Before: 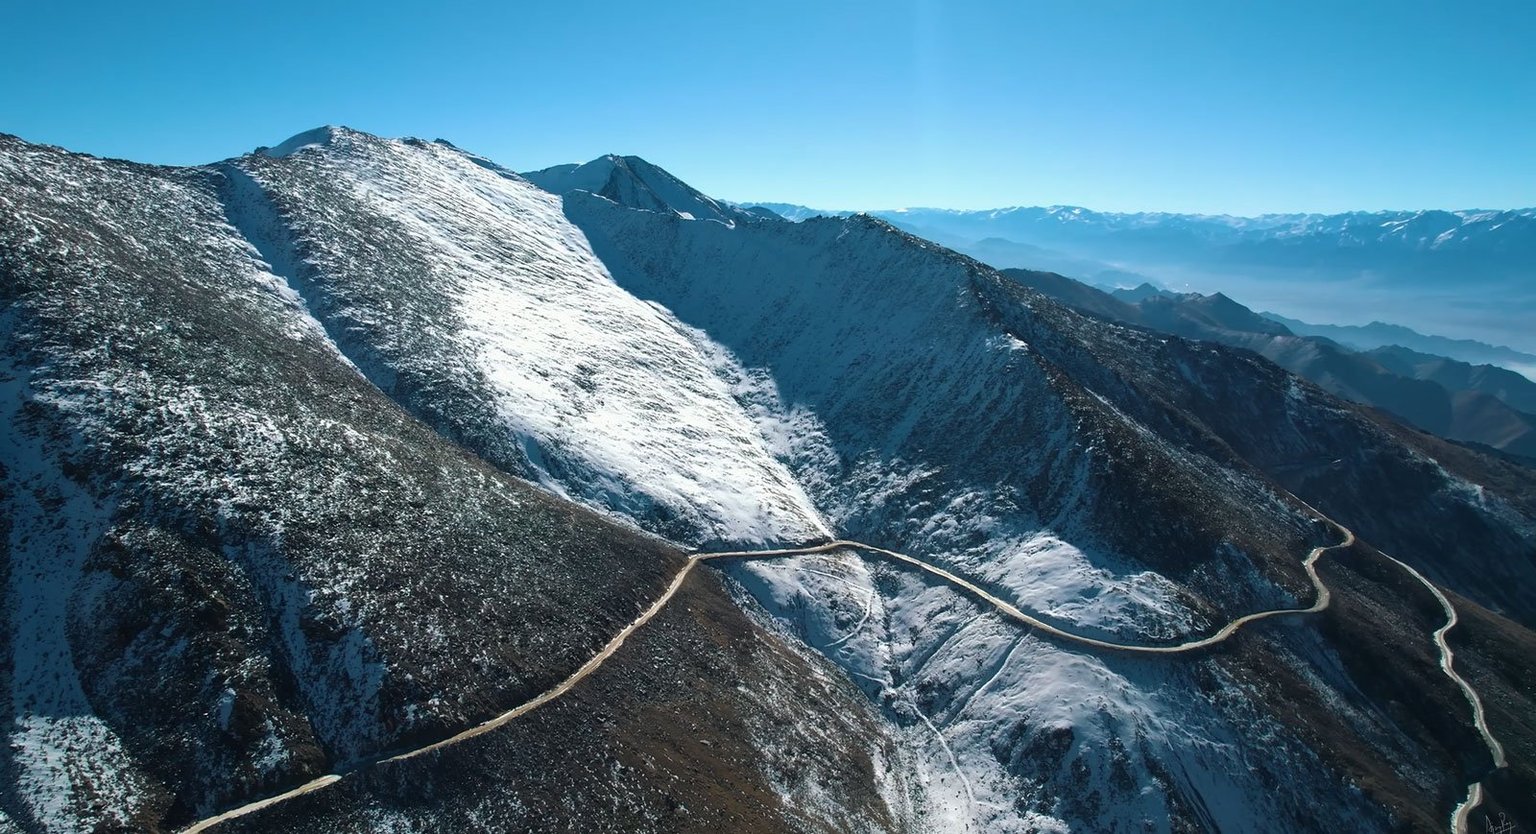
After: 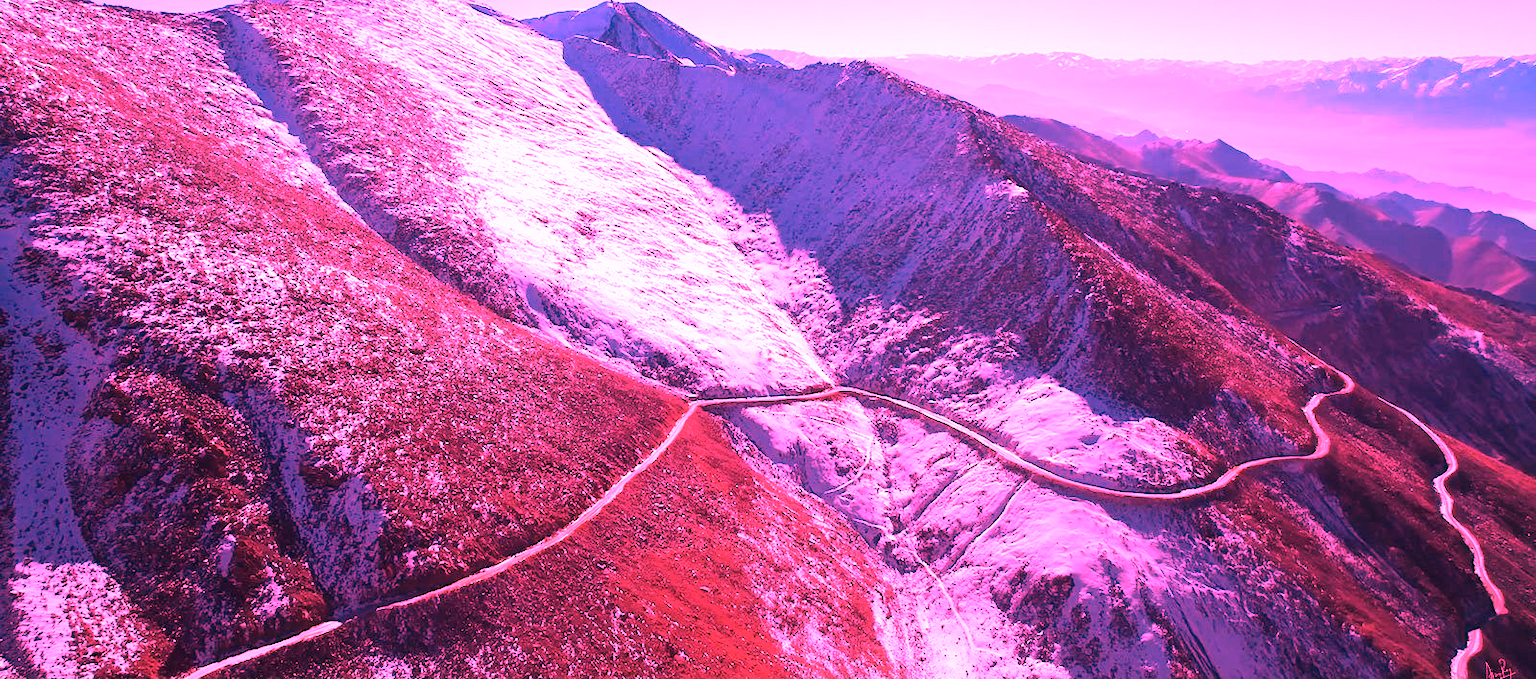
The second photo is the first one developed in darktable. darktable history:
crop and rotate: top 18.507%
tone equalizer: on, module defaults
white balance: red 4.26, blue 1.802
